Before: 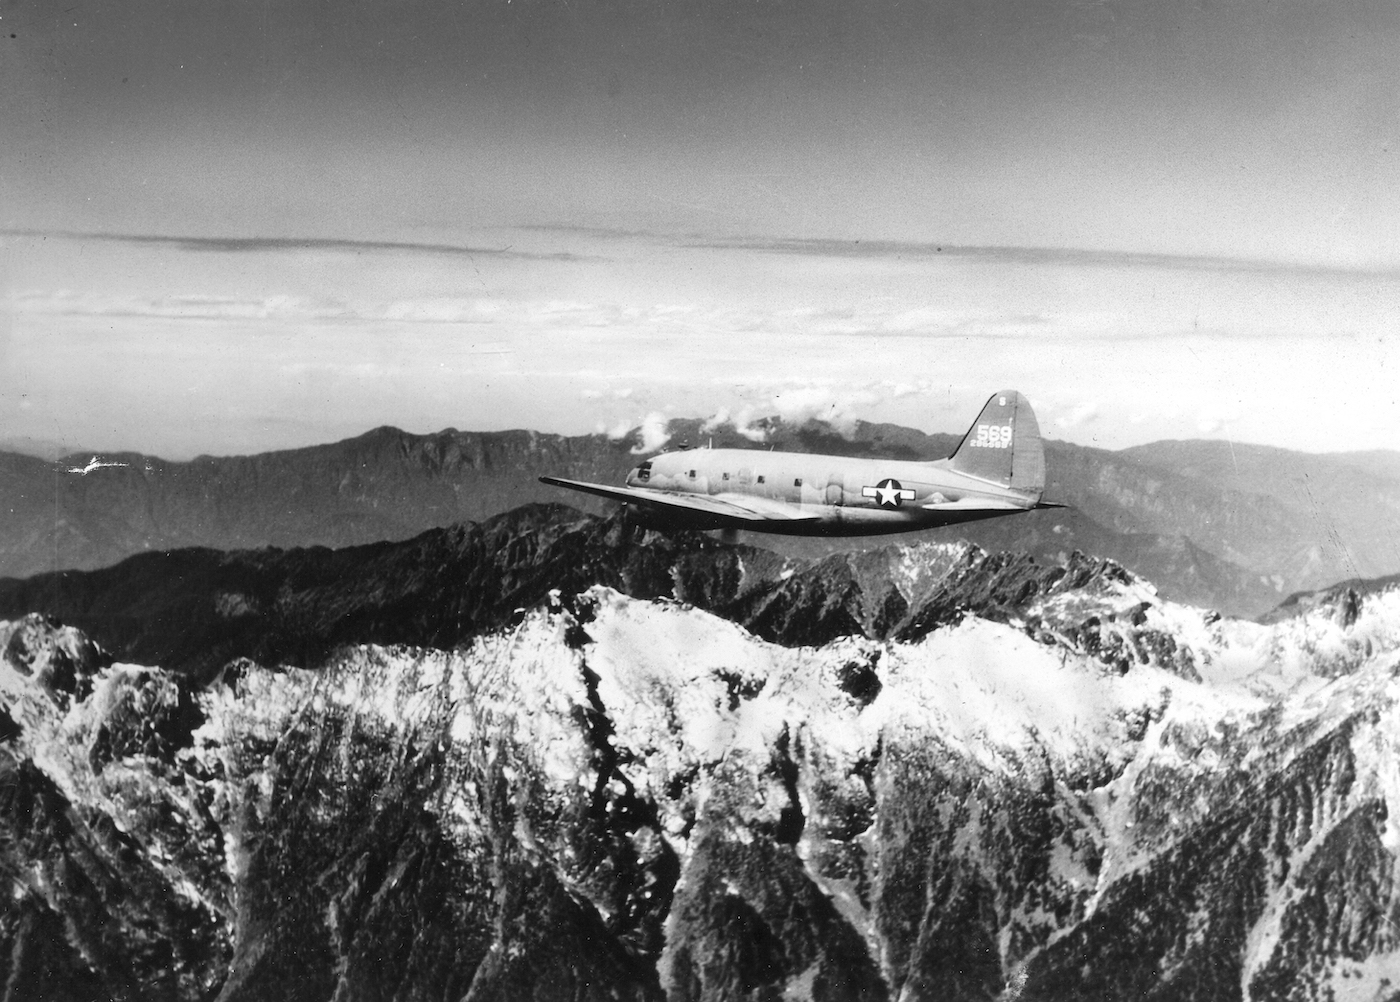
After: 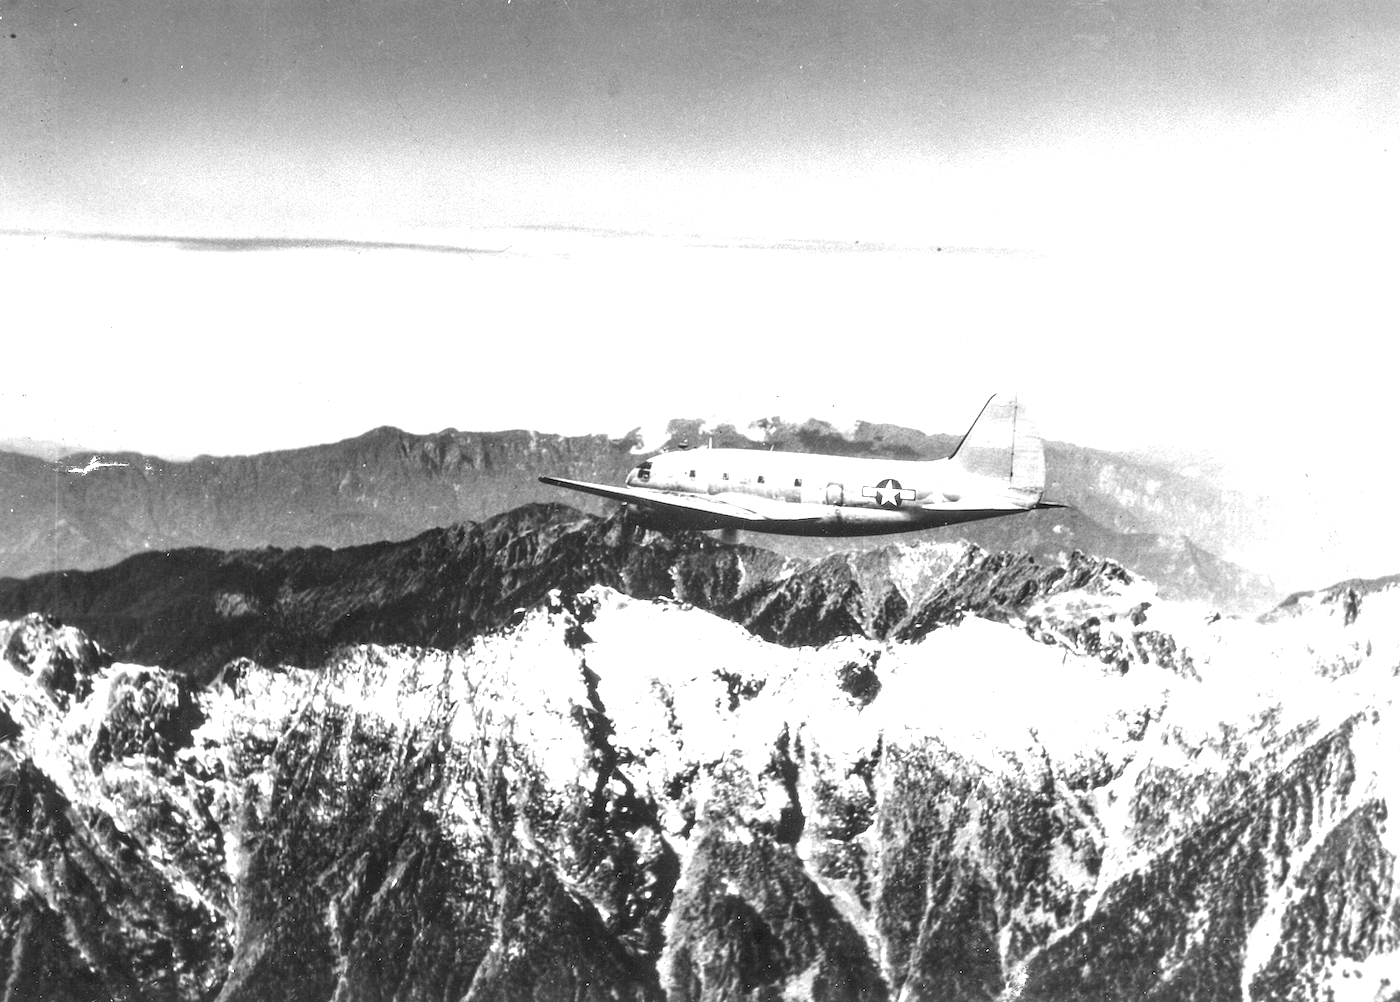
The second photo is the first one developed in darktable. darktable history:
exposure: black level correction 0, exposure 1.2 EV, compensate highlight preservation false
local contrast: detail 130%
